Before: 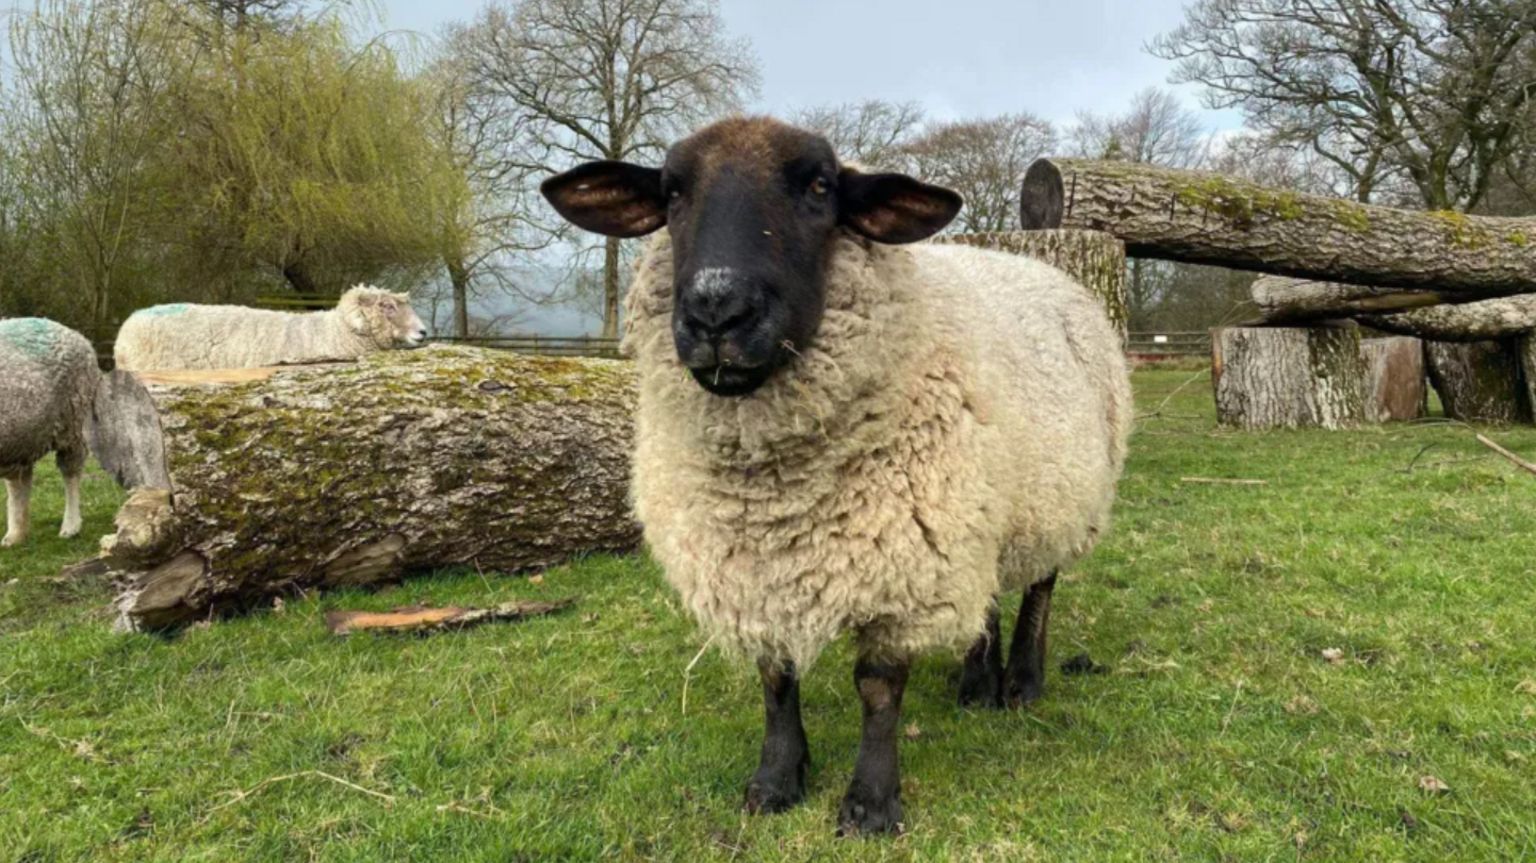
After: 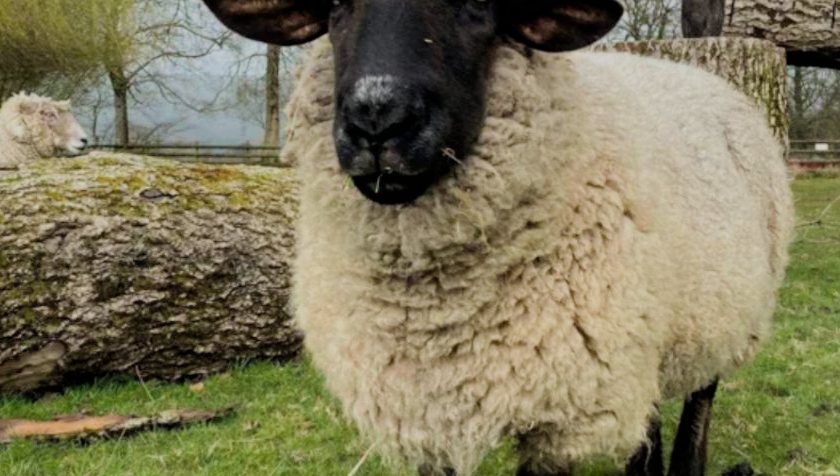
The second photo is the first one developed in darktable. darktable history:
crop and rotate: left 22.072%, top 22.472%, right 23.204%, bottom 22.321%
filmic rgb: black relative exposure -6.67 EV, white relative exposure 4.56 EV, hardness 3.23
